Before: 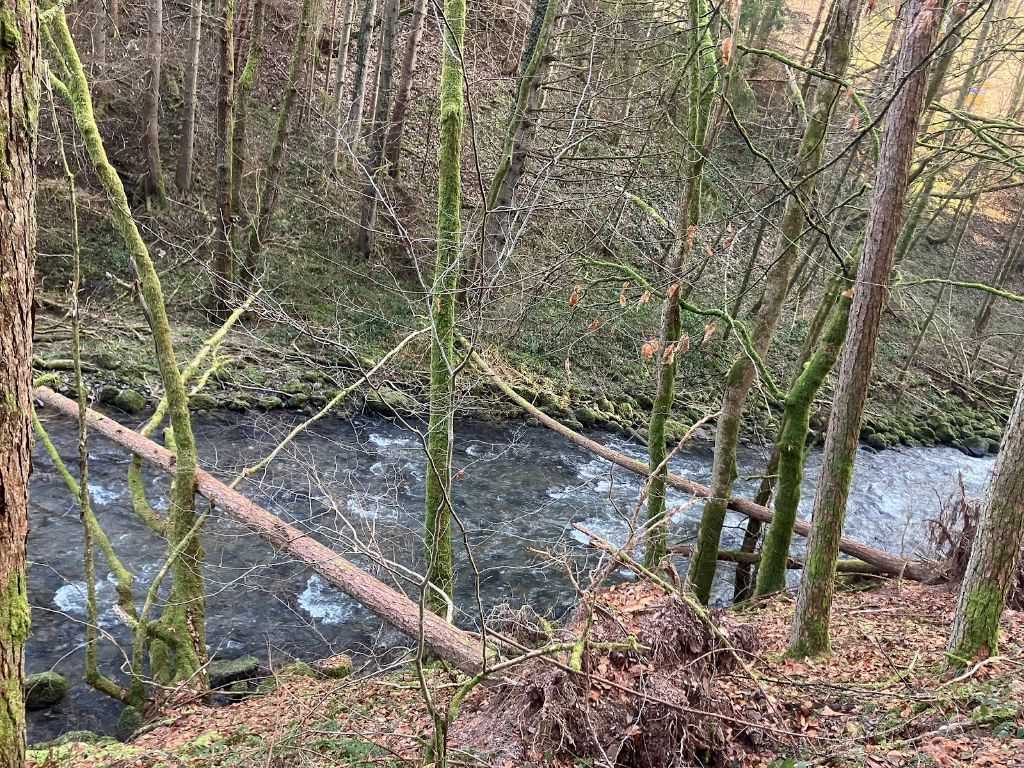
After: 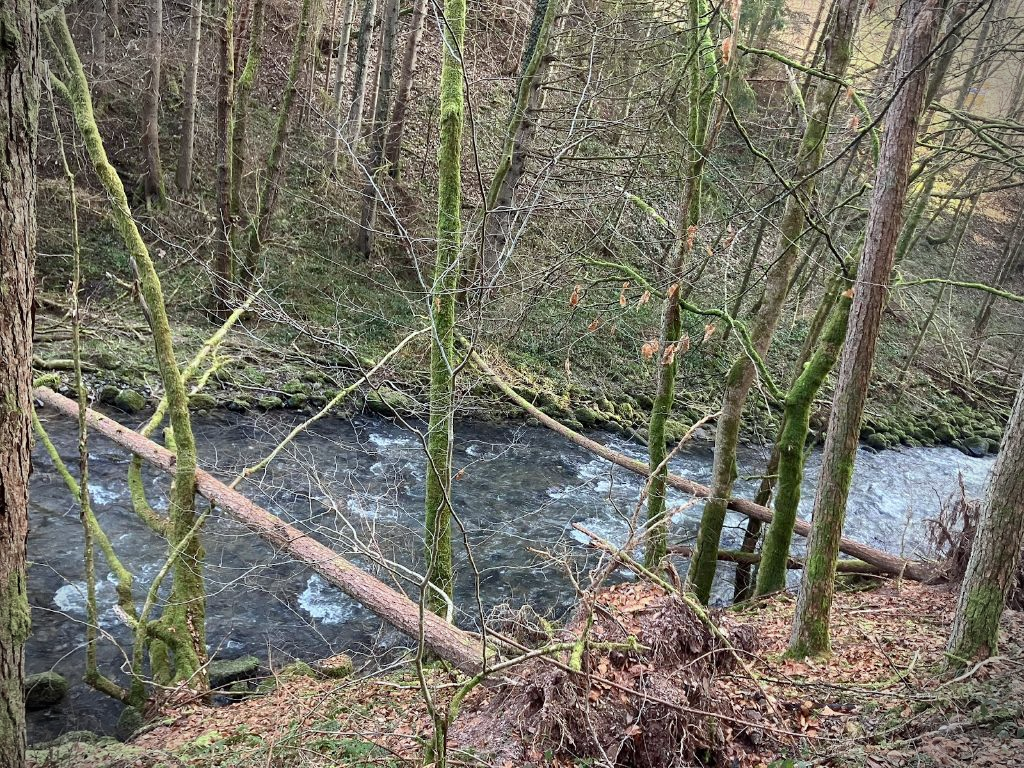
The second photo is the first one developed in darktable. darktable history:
white balance: red 0.978, blue 0.999
vignetting: fall-off start 88.03%, fall-off radius 24.9%
